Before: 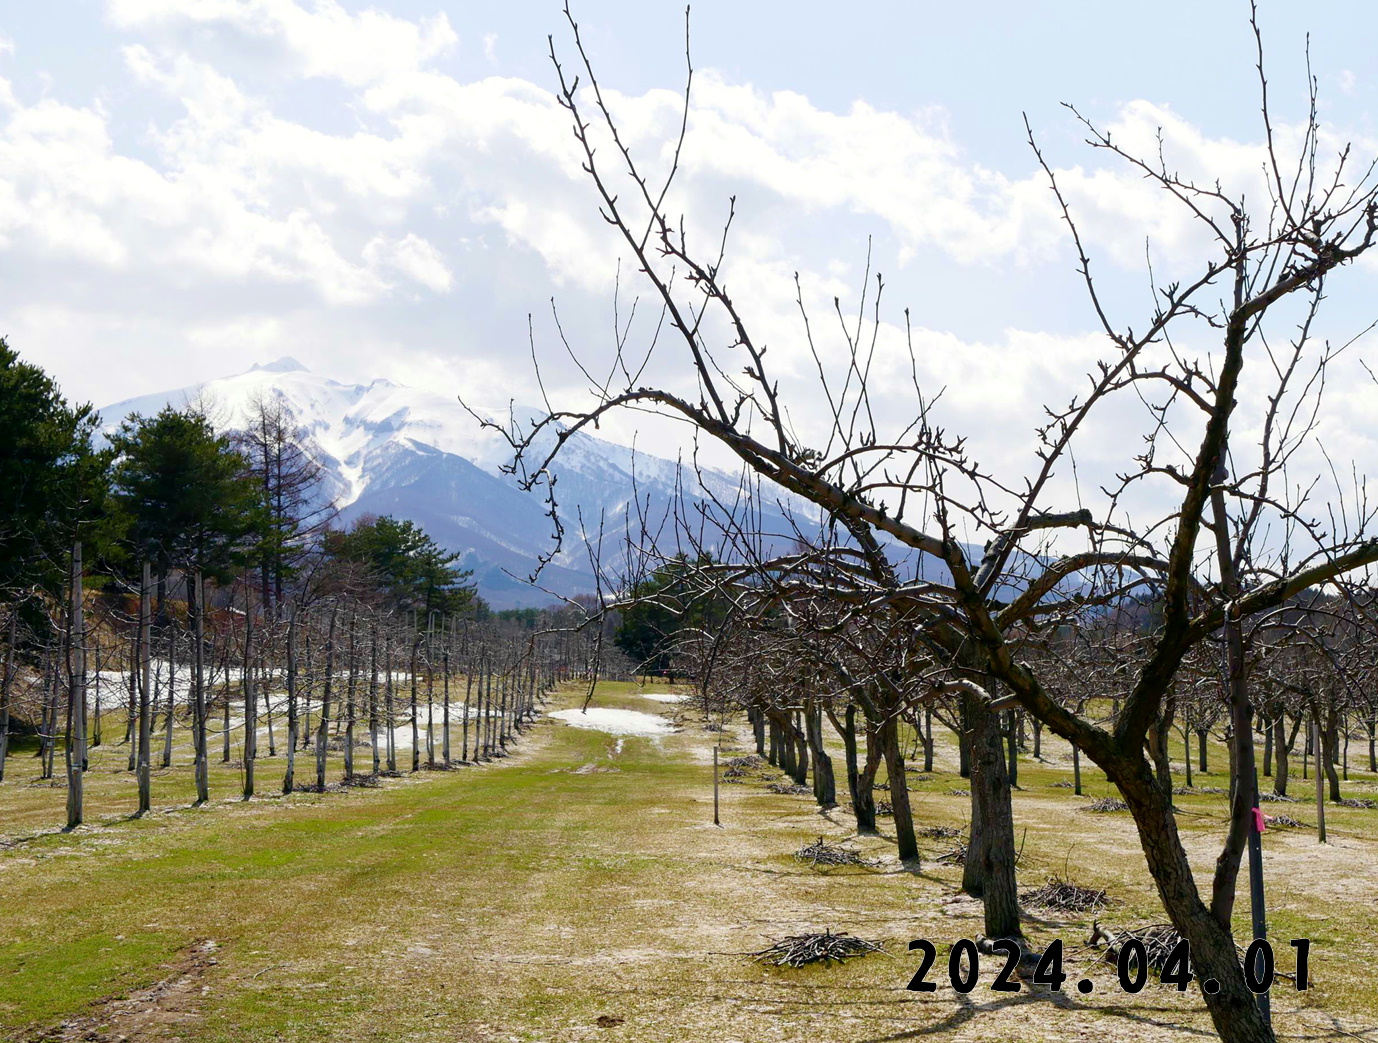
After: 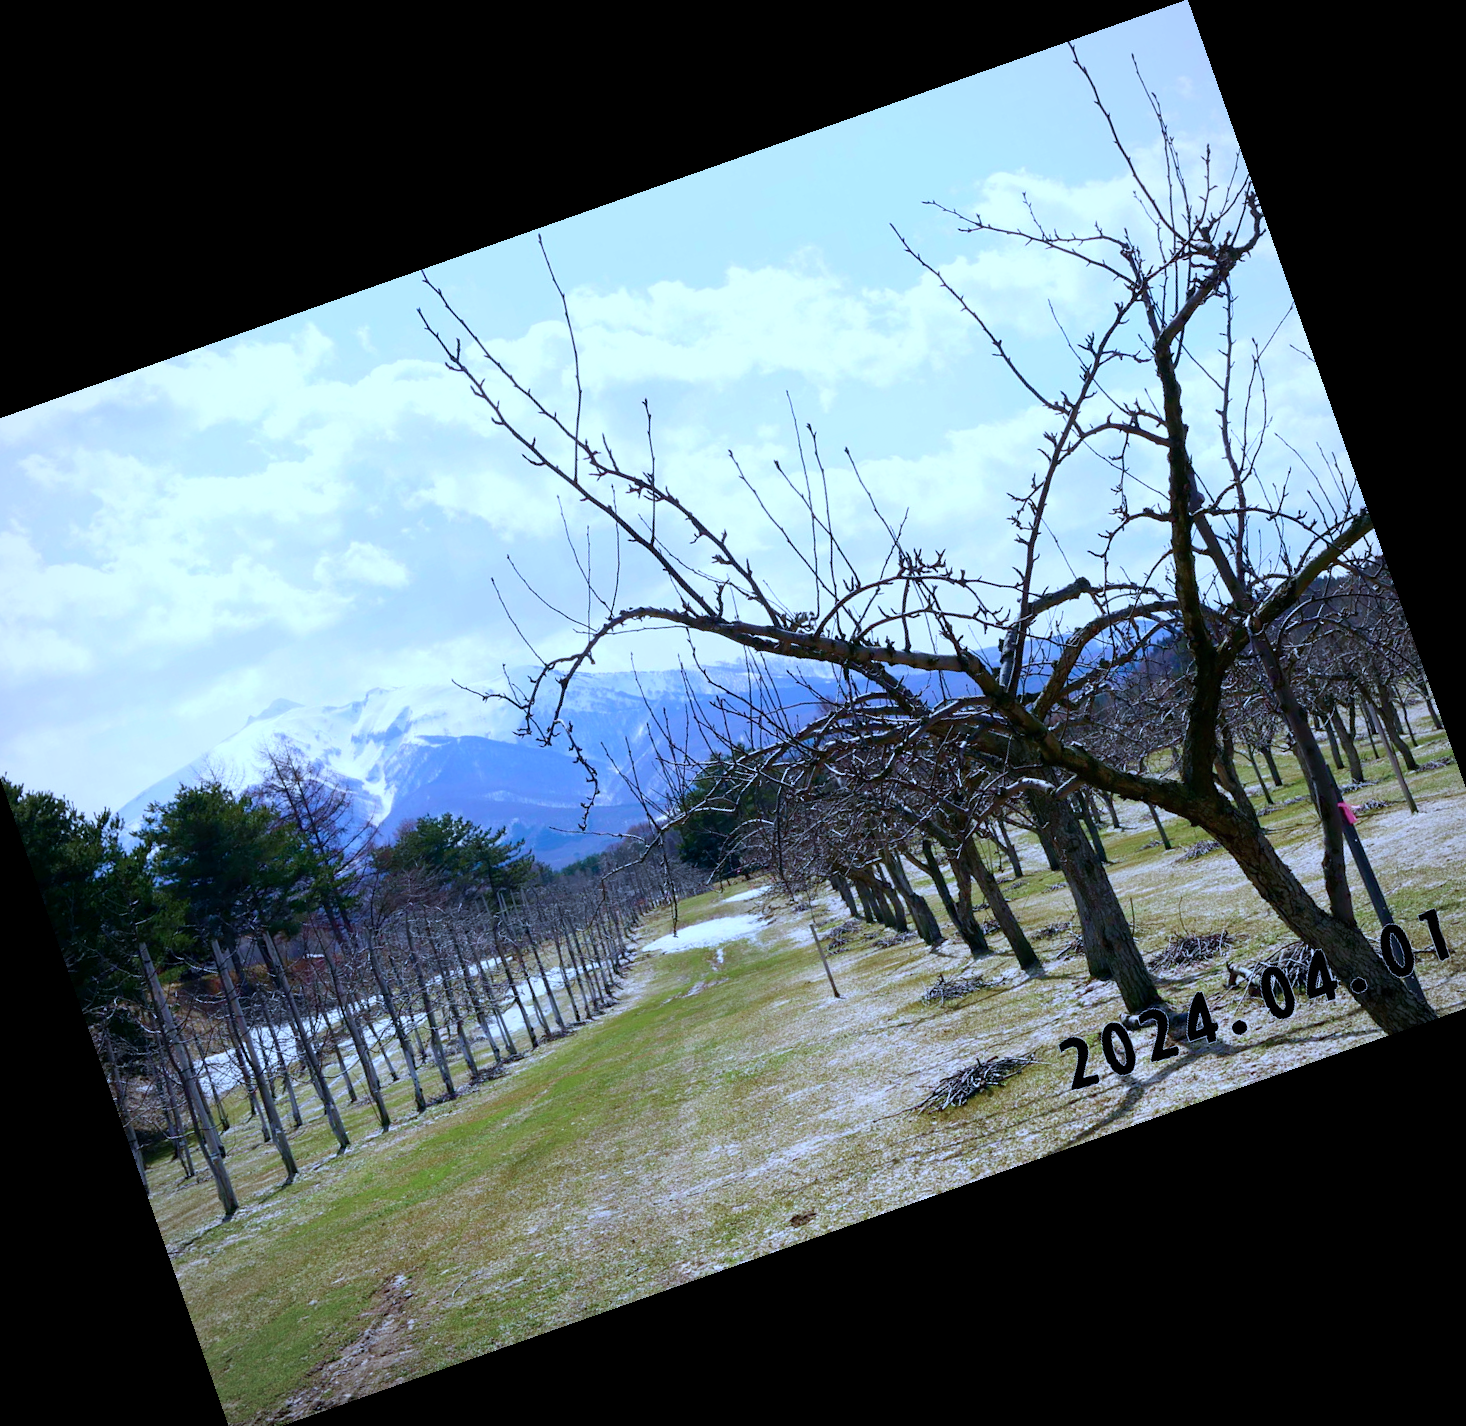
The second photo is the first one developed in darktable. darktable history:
color calibration: illuminant as shot in camera, adaptation linear Bradford (ICC v4), x 0.406, y 0.405, temperature 3570.35 K, saturation algorithm version 1 (2020)
vignetting: fall-off radius 63.6%
crop and rotate: angle 19.43°, left 6.812%, right 4.125%, bottom 1.087%
